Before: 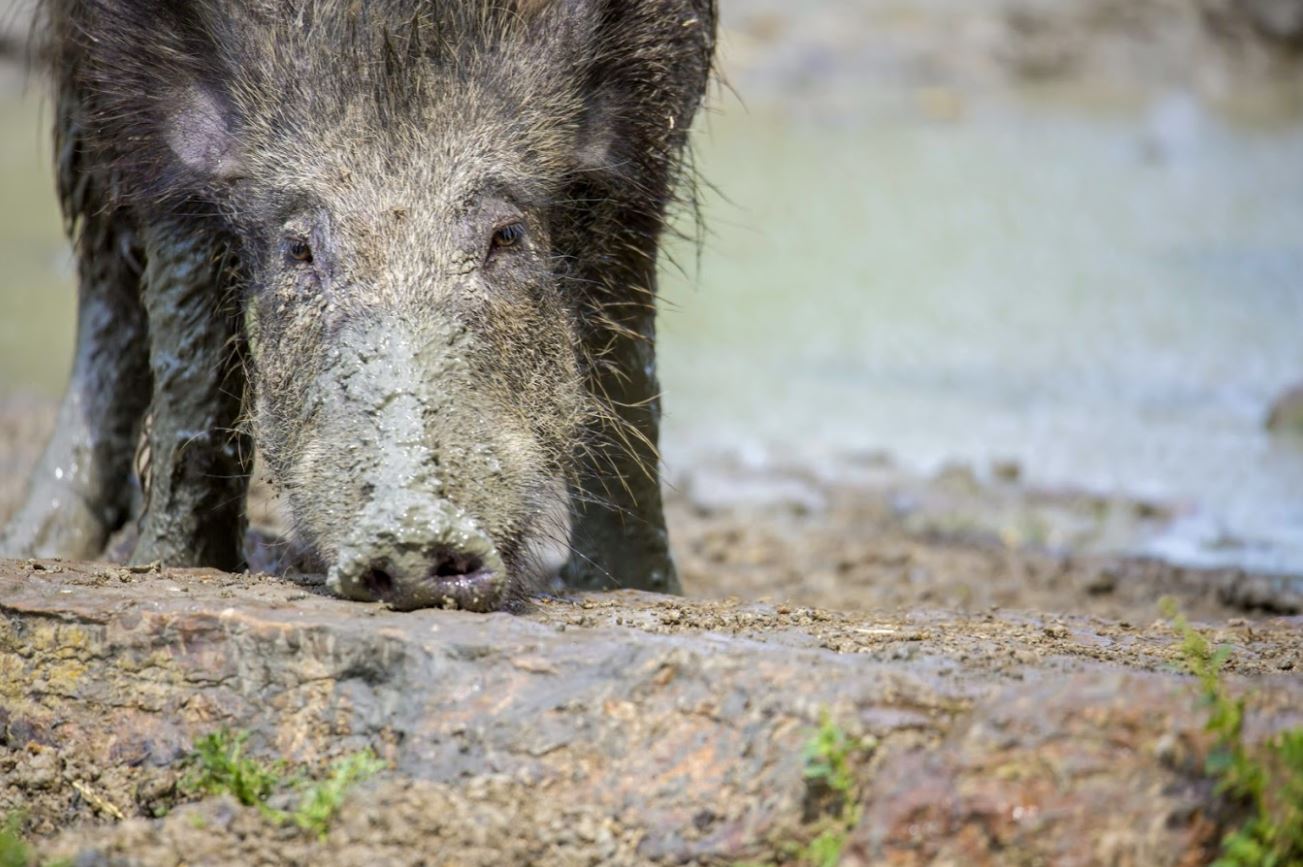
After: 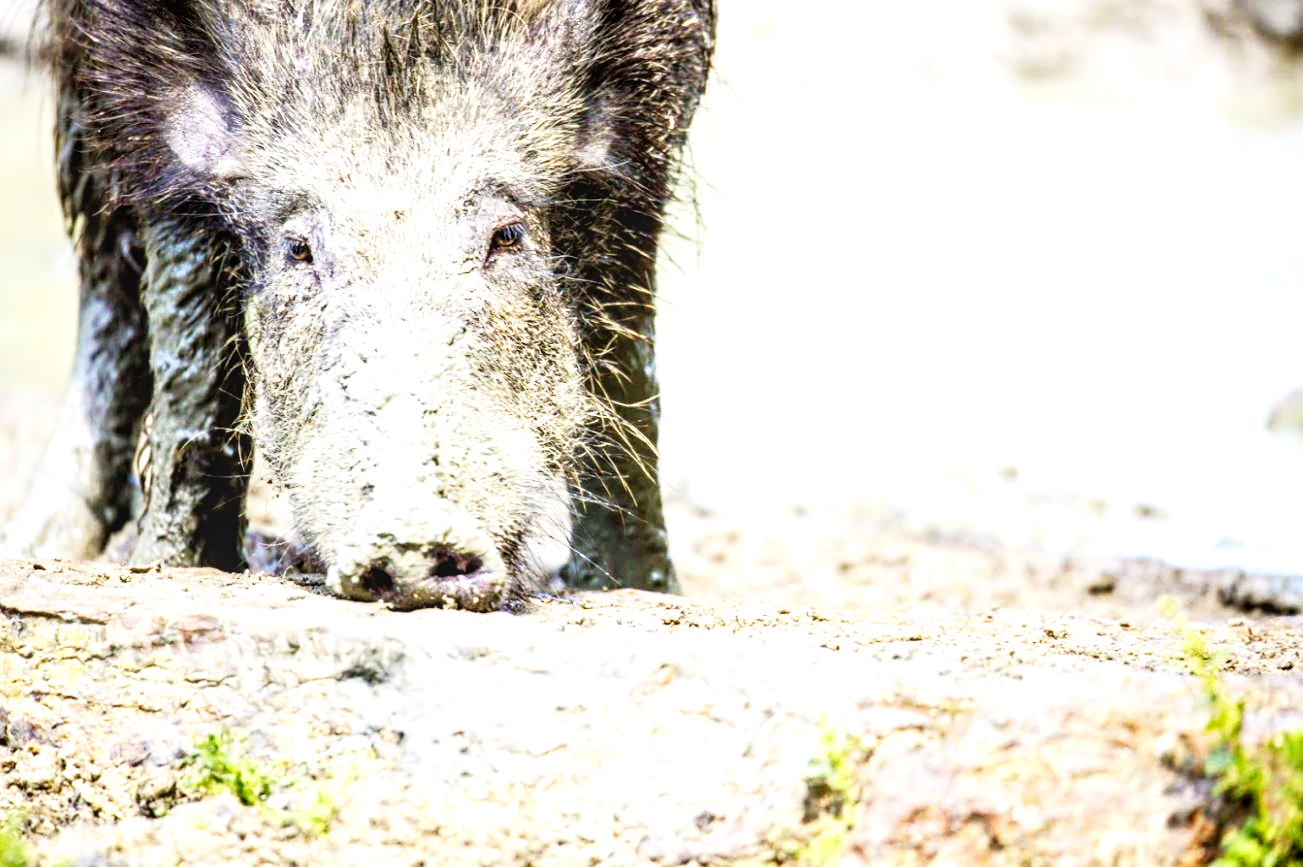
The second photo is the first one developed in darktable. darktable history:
base curve: curves: ch0 [(0, 0) (0.007, 0.004) (0.027, 0.03) (0.046, 0.07) (0.207, 0.54) (0.442, 0.872) (0.673, 0.972) (1, 1)], preserve colors none
local contrast: on, module defaults
shadows and highlights: shadows -12.5, white point adjustment 4, highlights 28.33
exposure: black level correction 0.005, exposure 0.417 EV, compensate highlight preservation false
